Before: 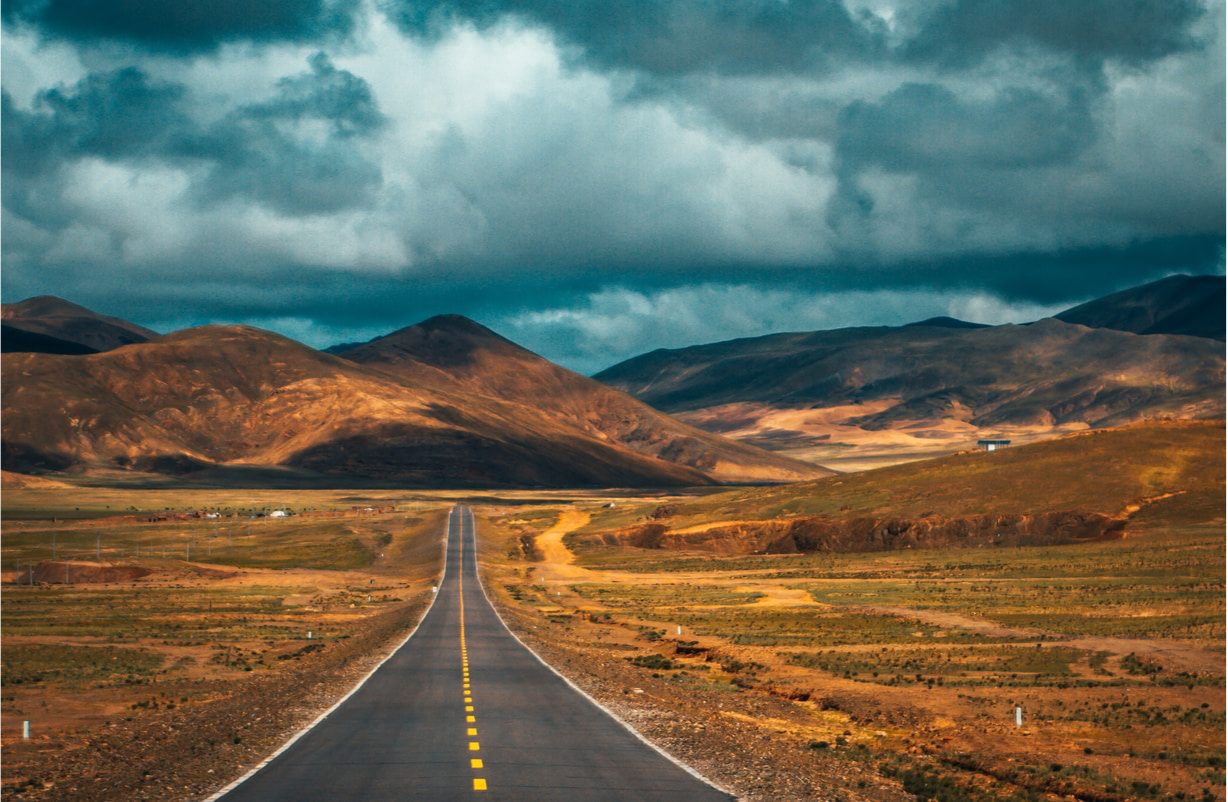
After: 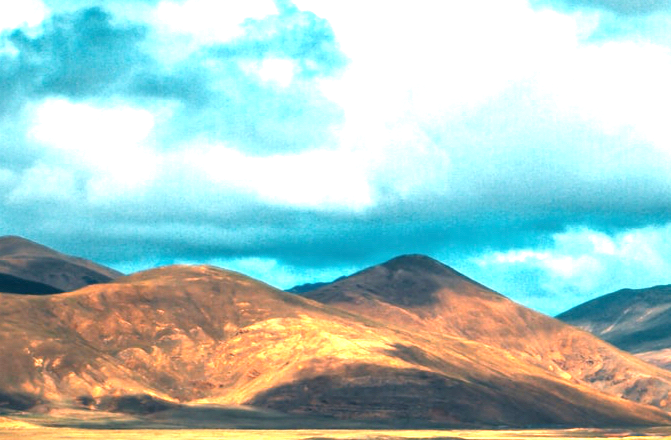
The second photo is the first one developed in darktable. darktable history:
crop and rotate: left 3.047%, top 7.509%, right 42.236%, bottom 37.598%
exposure: black level correction 0, exposure 2 EV, compensate highlight preservation false
